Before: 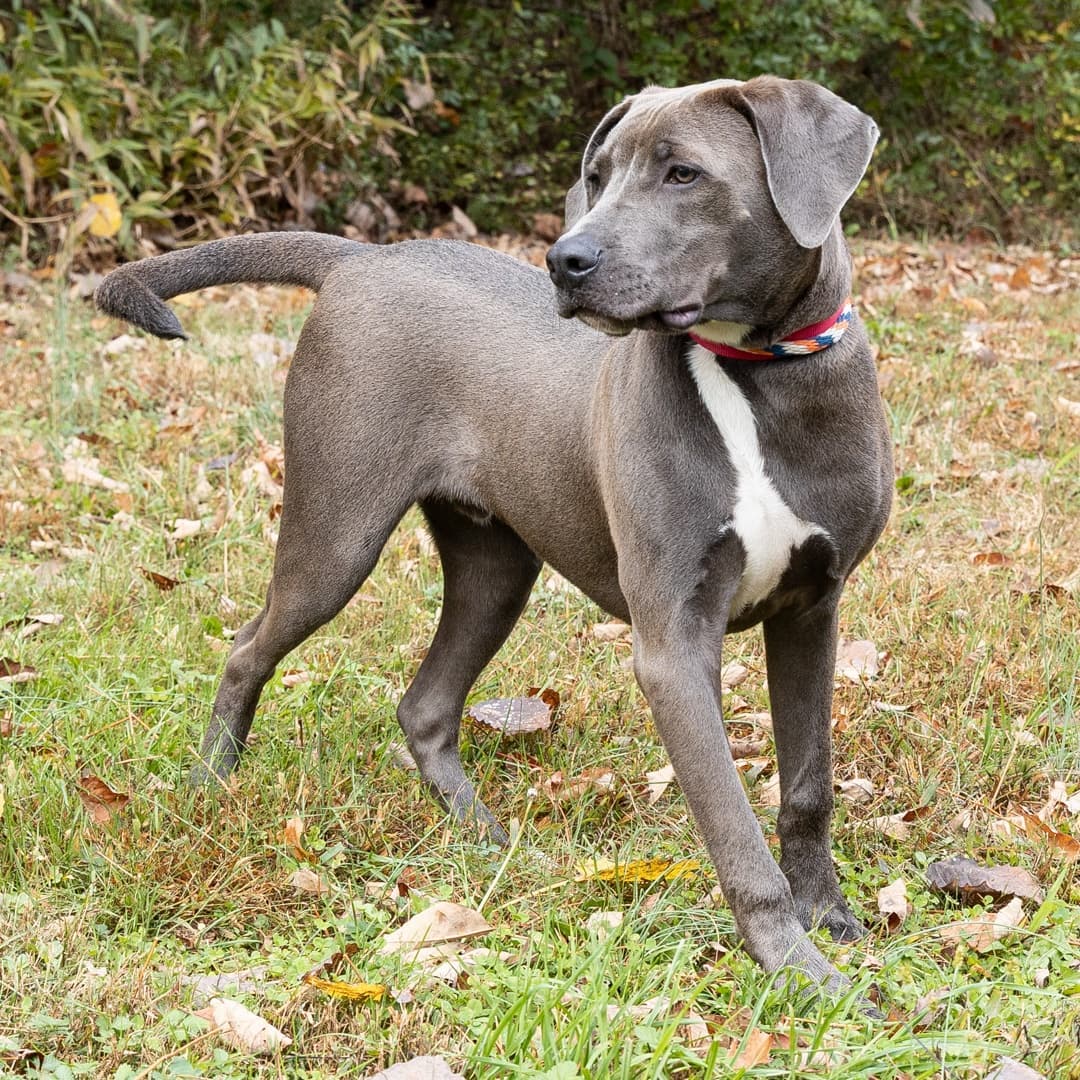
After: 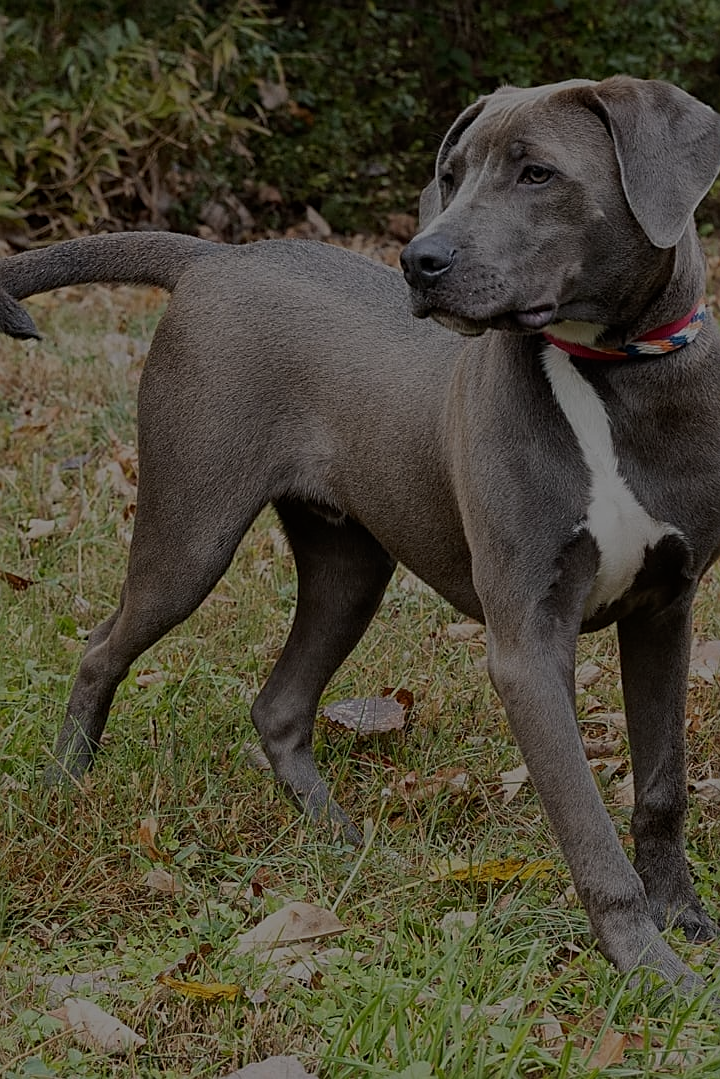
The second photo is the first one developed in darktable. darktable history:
sharpen: on, module defaults
exposure: exposure -2.002 EV, compensate highlight preservation false
crop and rotate: left 13.537%, right 19.796%
